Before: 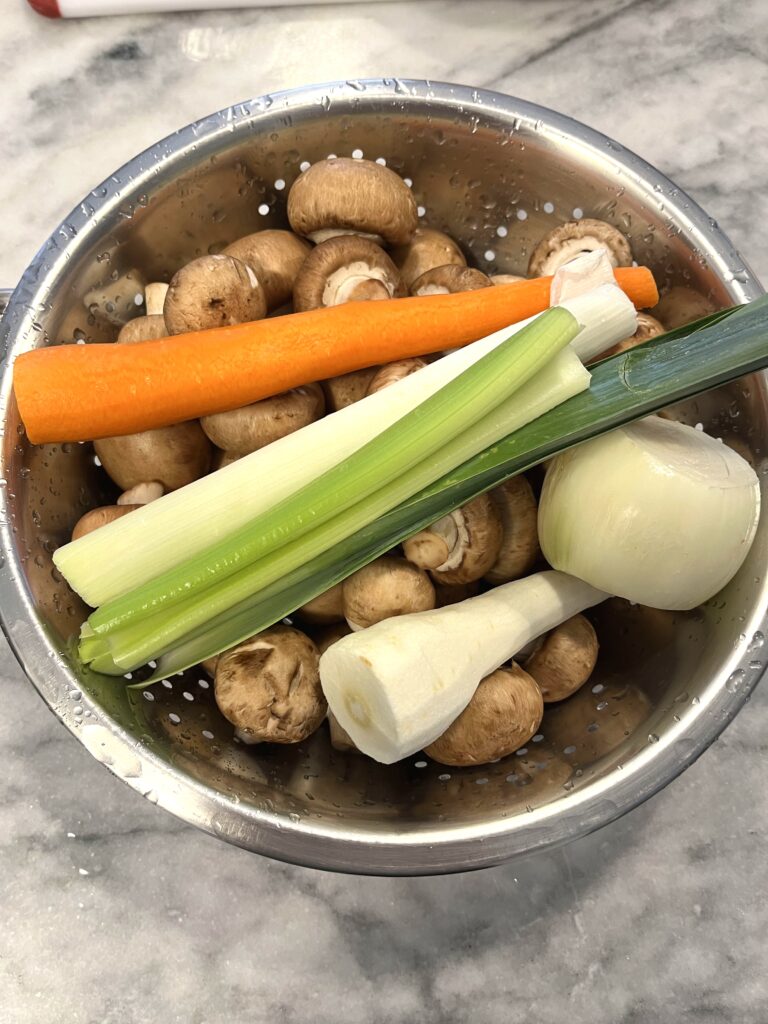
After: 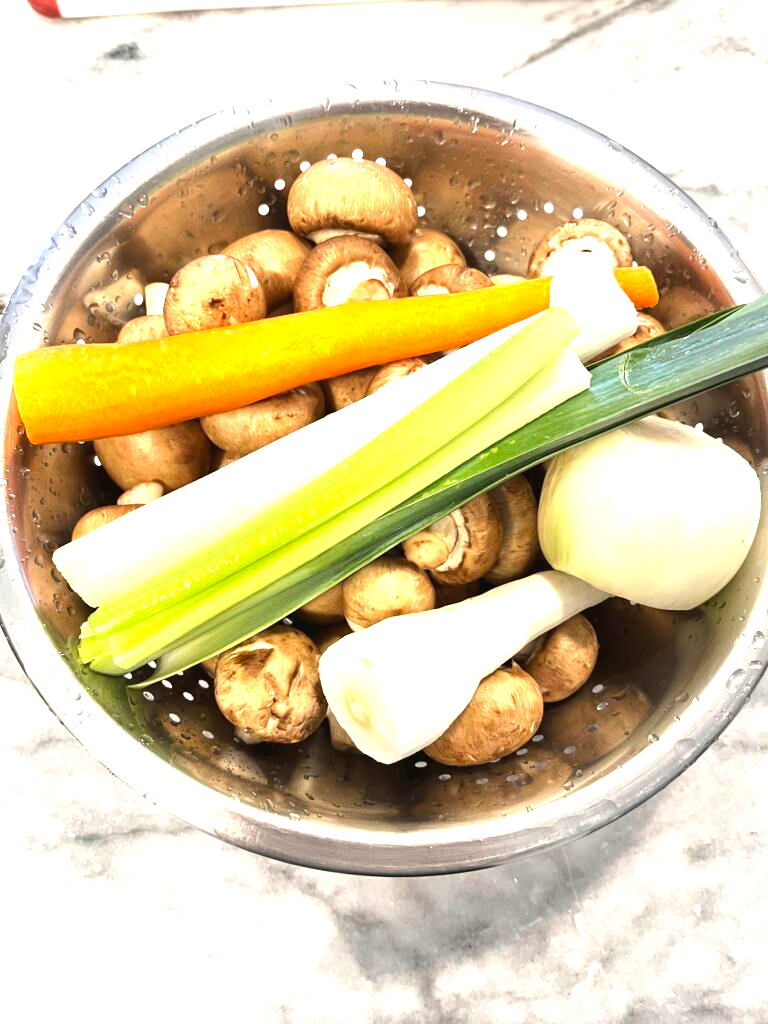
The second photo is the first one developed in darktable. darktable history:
tone equalizer: -8 EV -0.417 EV, -7 EV -0.389 EV, -6 EV -0.333 EV, -5 EV -0.222 EV, -3 EV 0.222 EV, -2 EV 0.333 EV, -1 EV 0.389 EV, +0 EV 0.417 EV, edges refinement/feathering 500, mask exposure compensation -1.57 EV, preserve details no
exposure: black level correction 0, exposure 1.2 EV, compensate highlight preservation false
